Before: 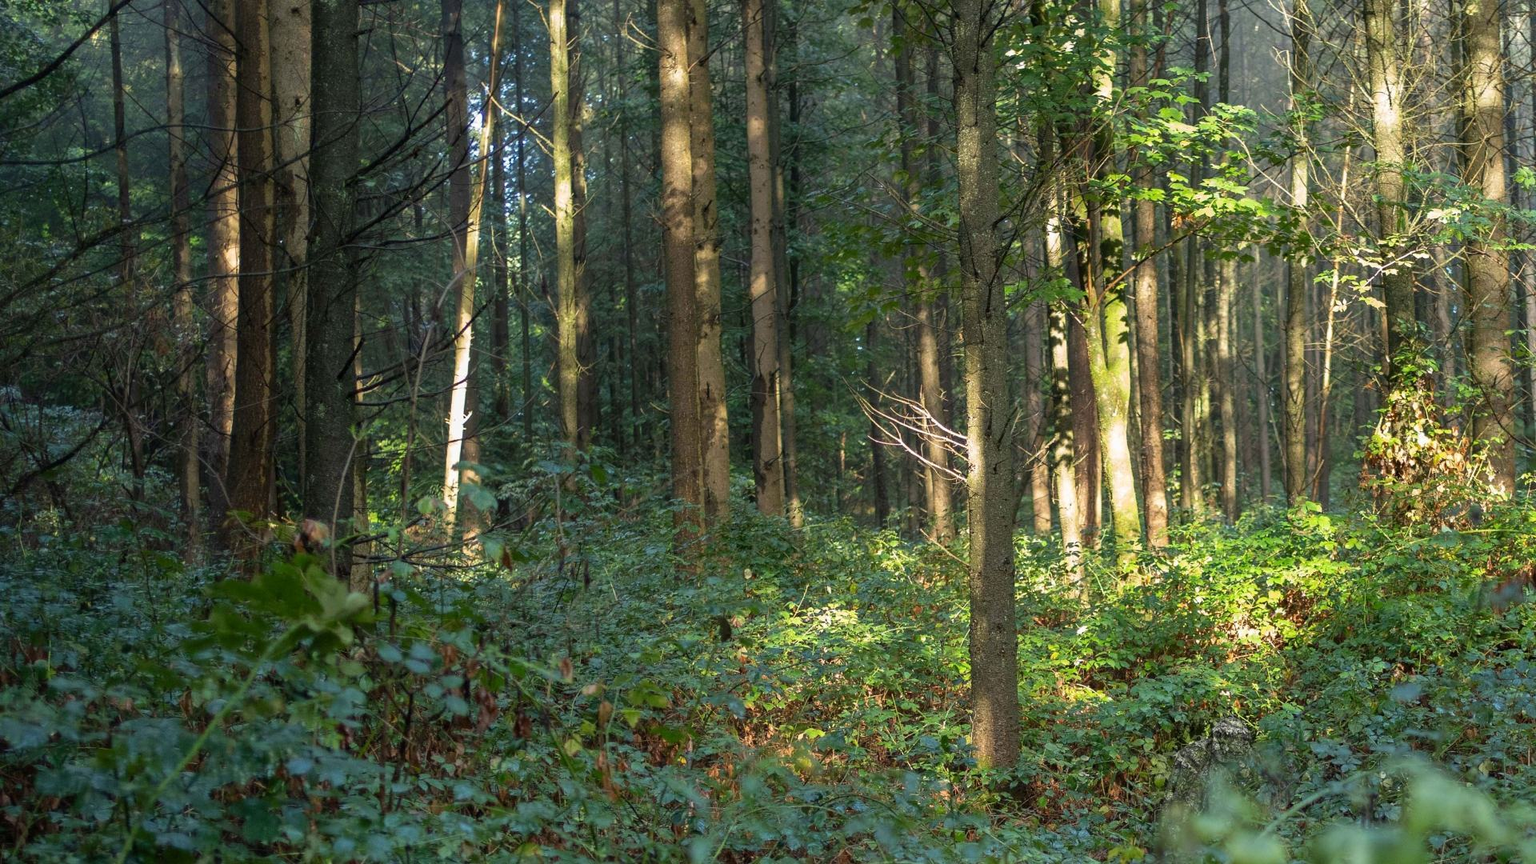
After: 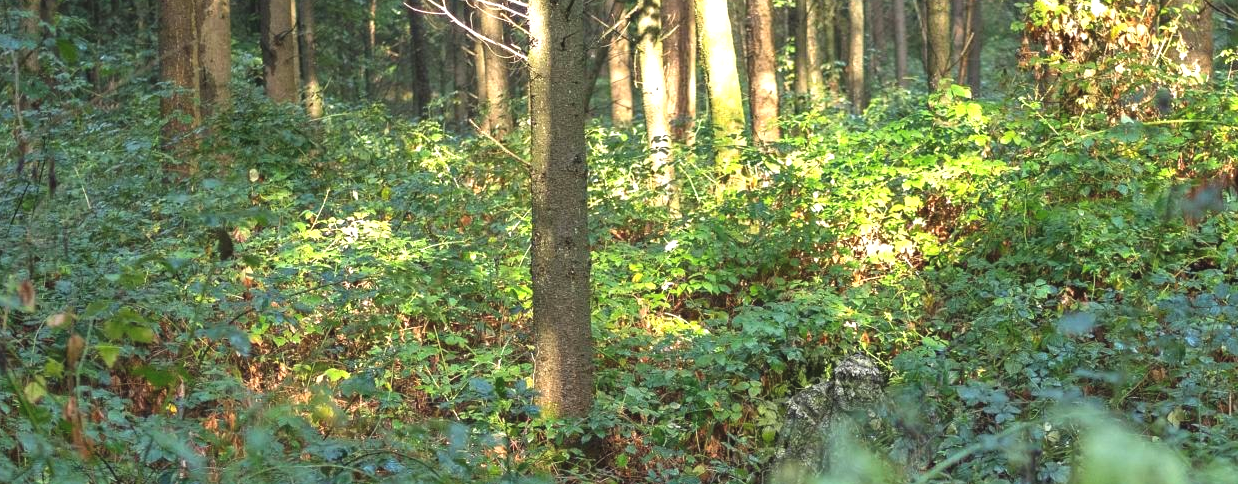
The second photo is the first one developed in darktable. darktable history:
exposure: black level correction -0.005, exposure 0.622 EV, compensate highlight preservation false
crop and rotate: left 35.509%, top 50.238%, bottom 4.934%
